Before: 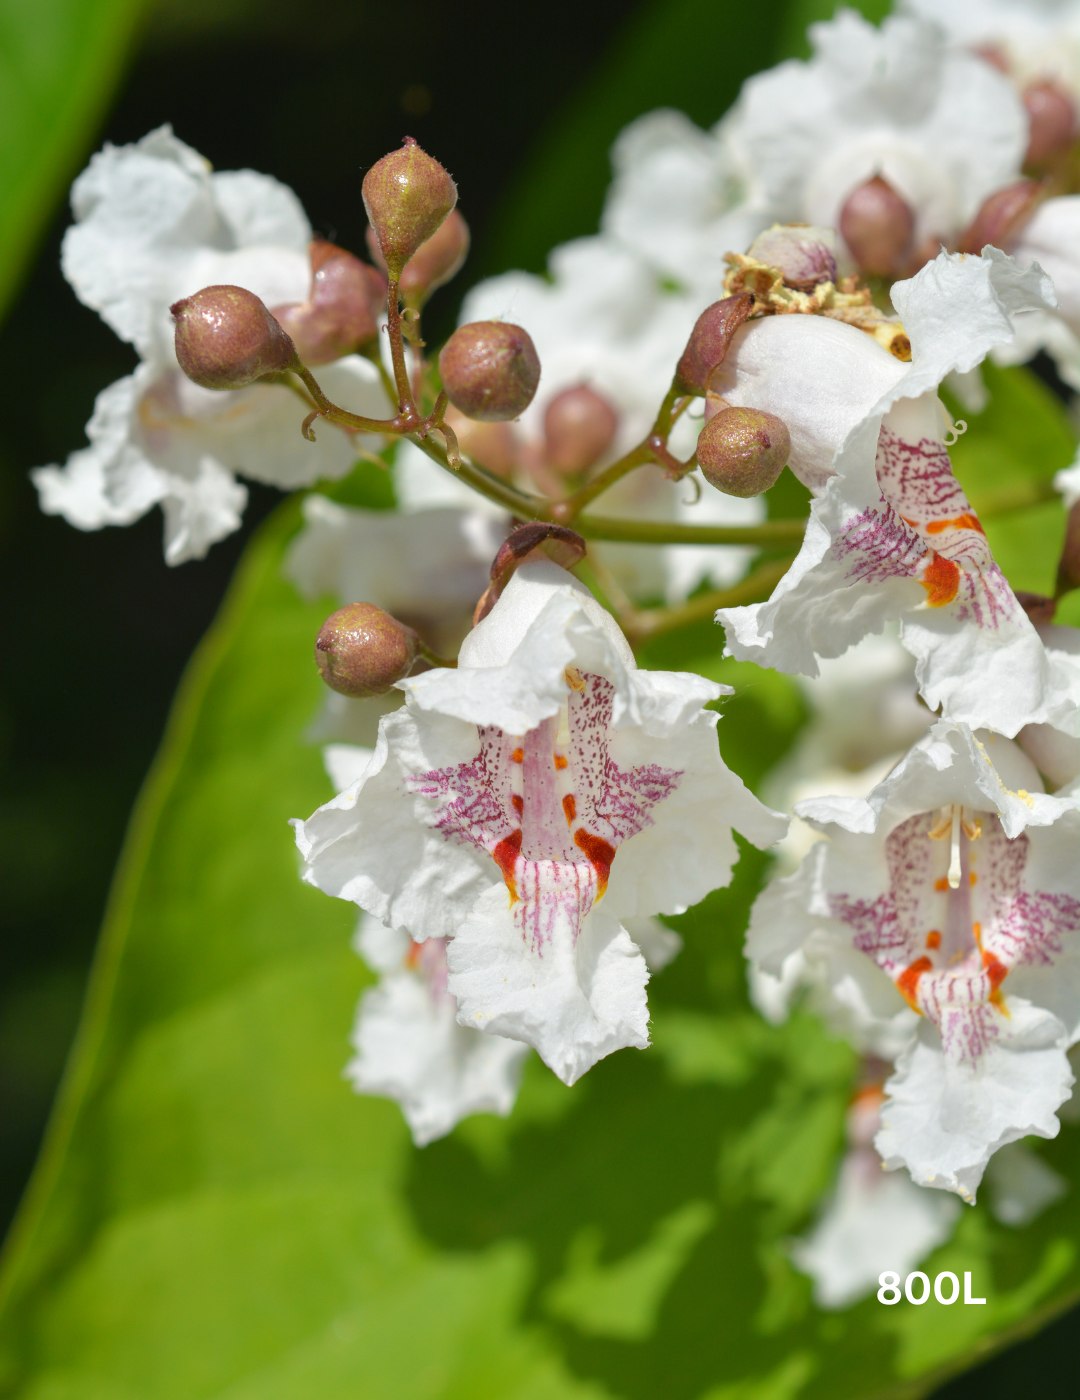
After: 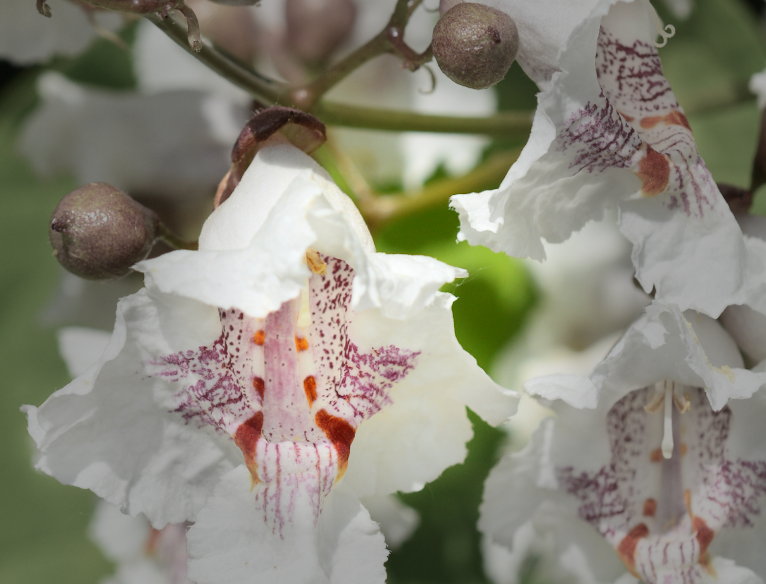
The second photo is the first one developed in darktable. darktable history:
vignetting: fall-off start 31.28%, fall-off radius 34.64%, brightness -0.575
contrast brightness saturation: contrast 0.24, brightness 0.09
rotate and perspective: rotation -0.013°, lens shift (vertical) -0.027, lens shift (horizontal) 0.178, crop left 0.016, crop right 0.989, crop top 0.082, crop bottom 0.918
crop and rotate: left 27.938%, top 27.046%, bottom 27.046%
